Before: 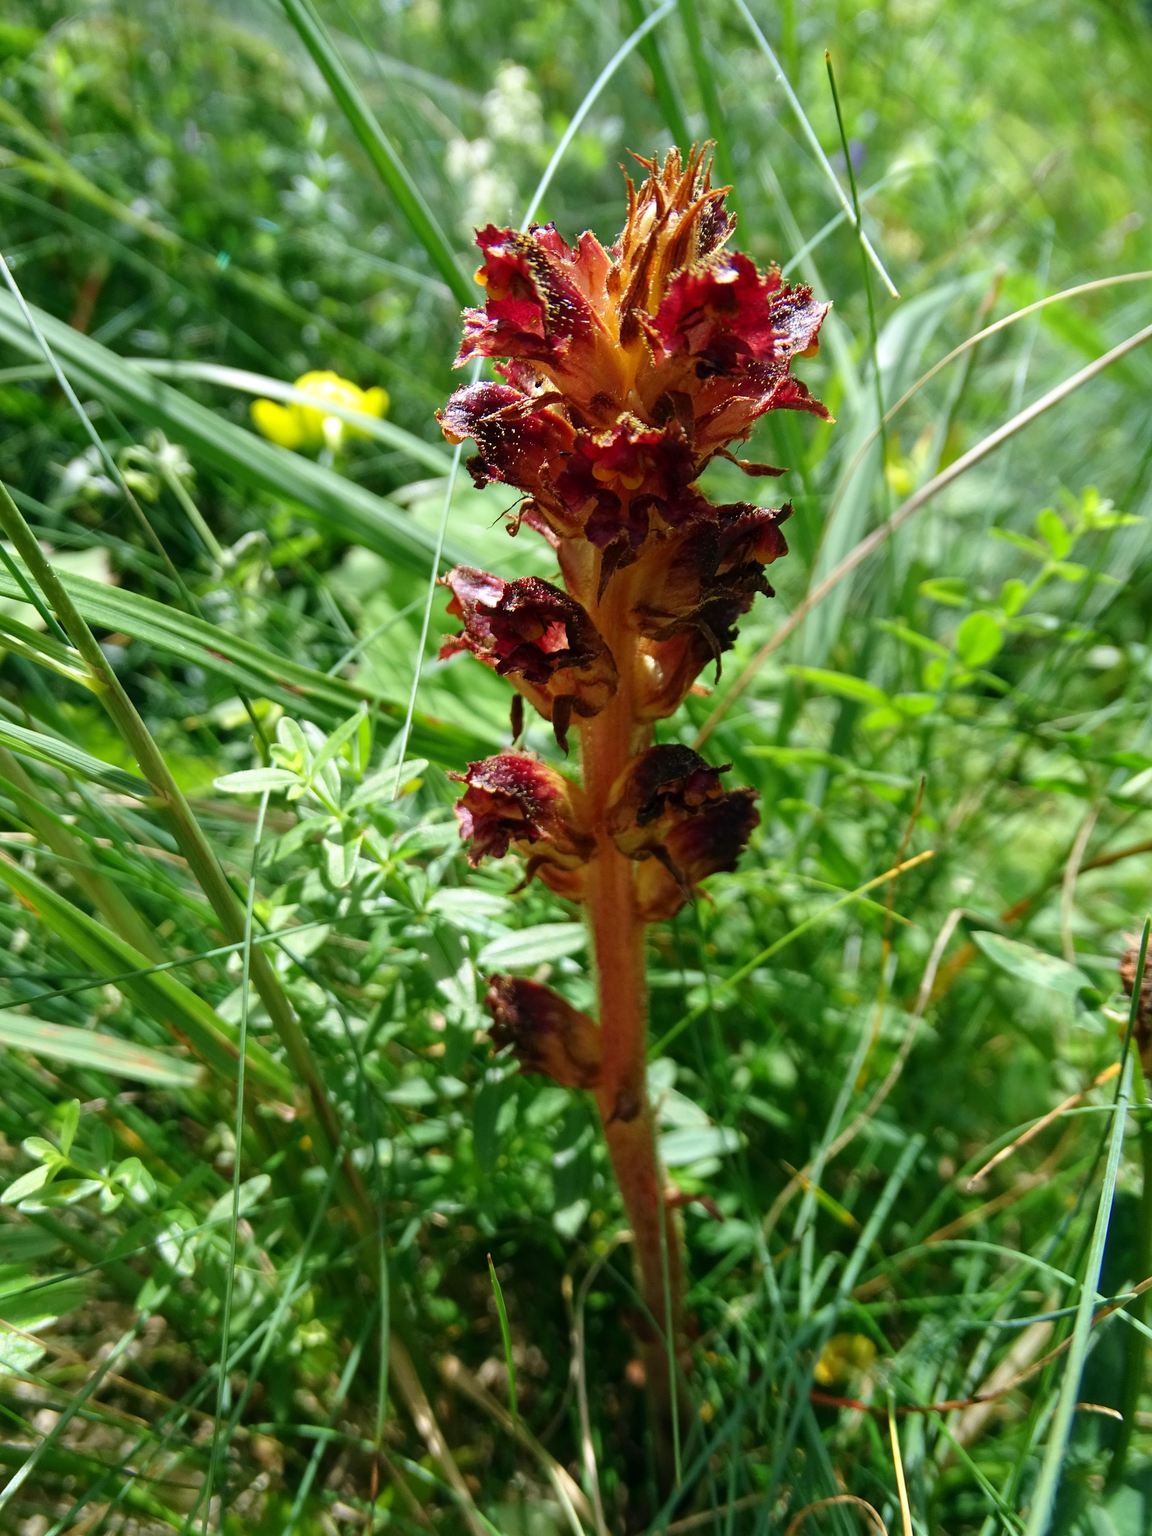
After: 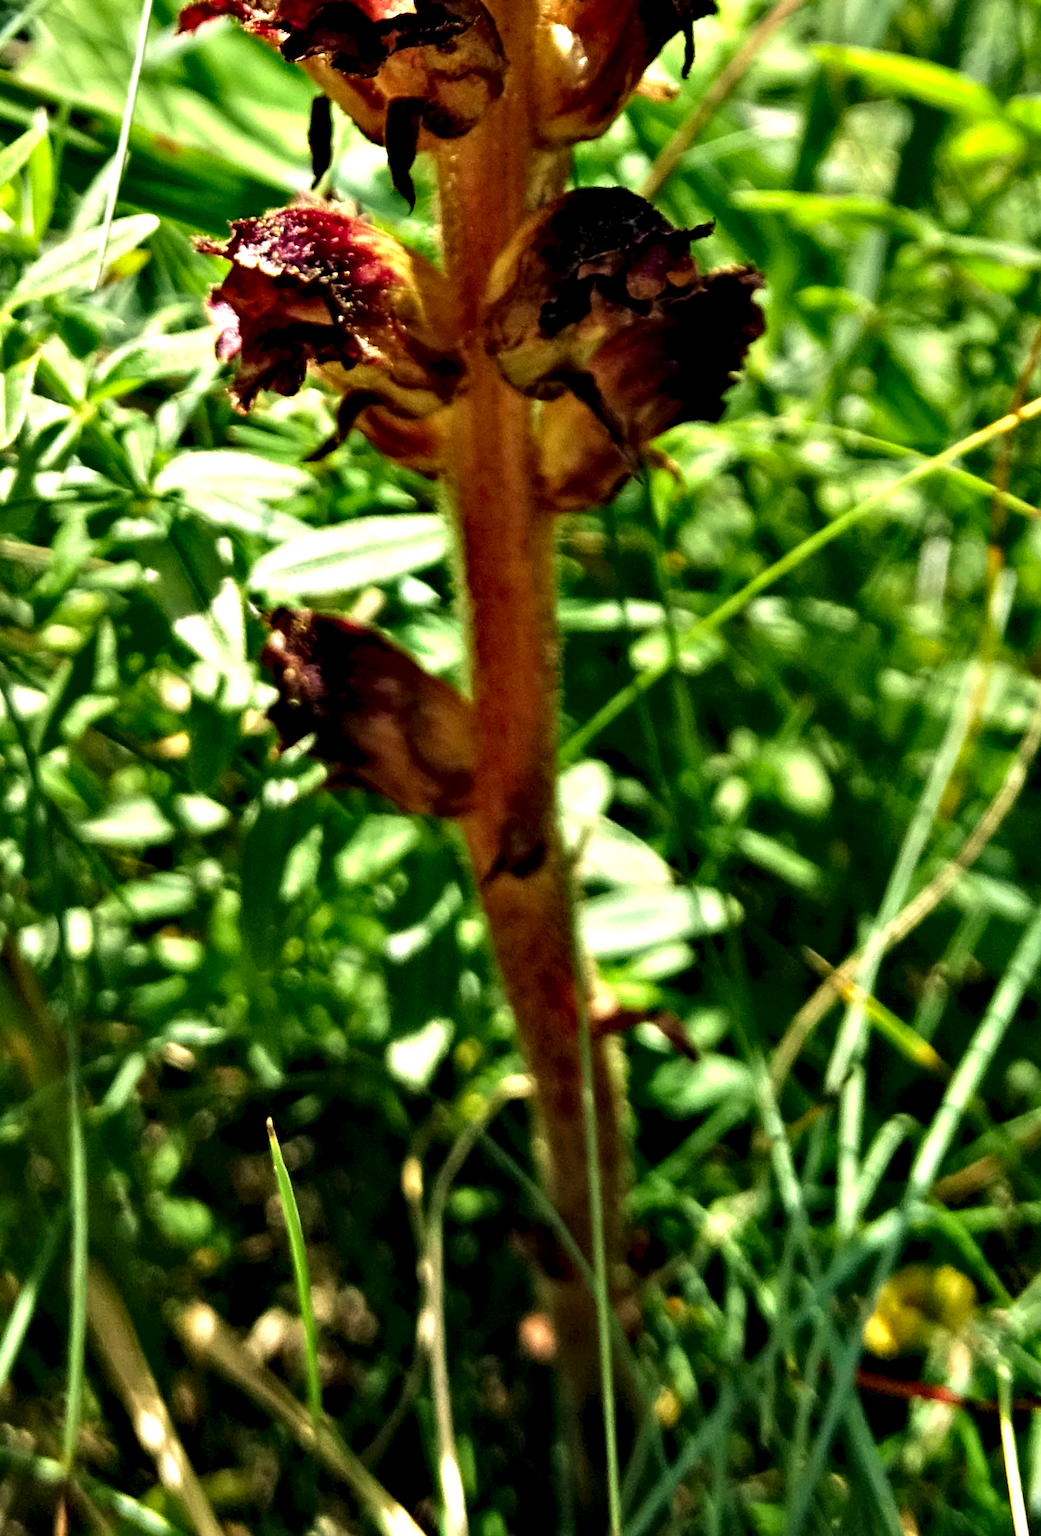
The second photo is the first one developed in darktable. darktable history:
crop: left 29.672%, top 41.786%, right 20.851%, bottom 3.487%
contrast equalizer: octaves 7, y [[0.48, 0.654, 0.731, 0.706, 0.772, 0.382], [0.55 ×6], [0 ×6], [0 ×6], [0 ×6]]
velvia: on, module defaults
color correction: highlights a* 1.39, highlights b* 17.83
